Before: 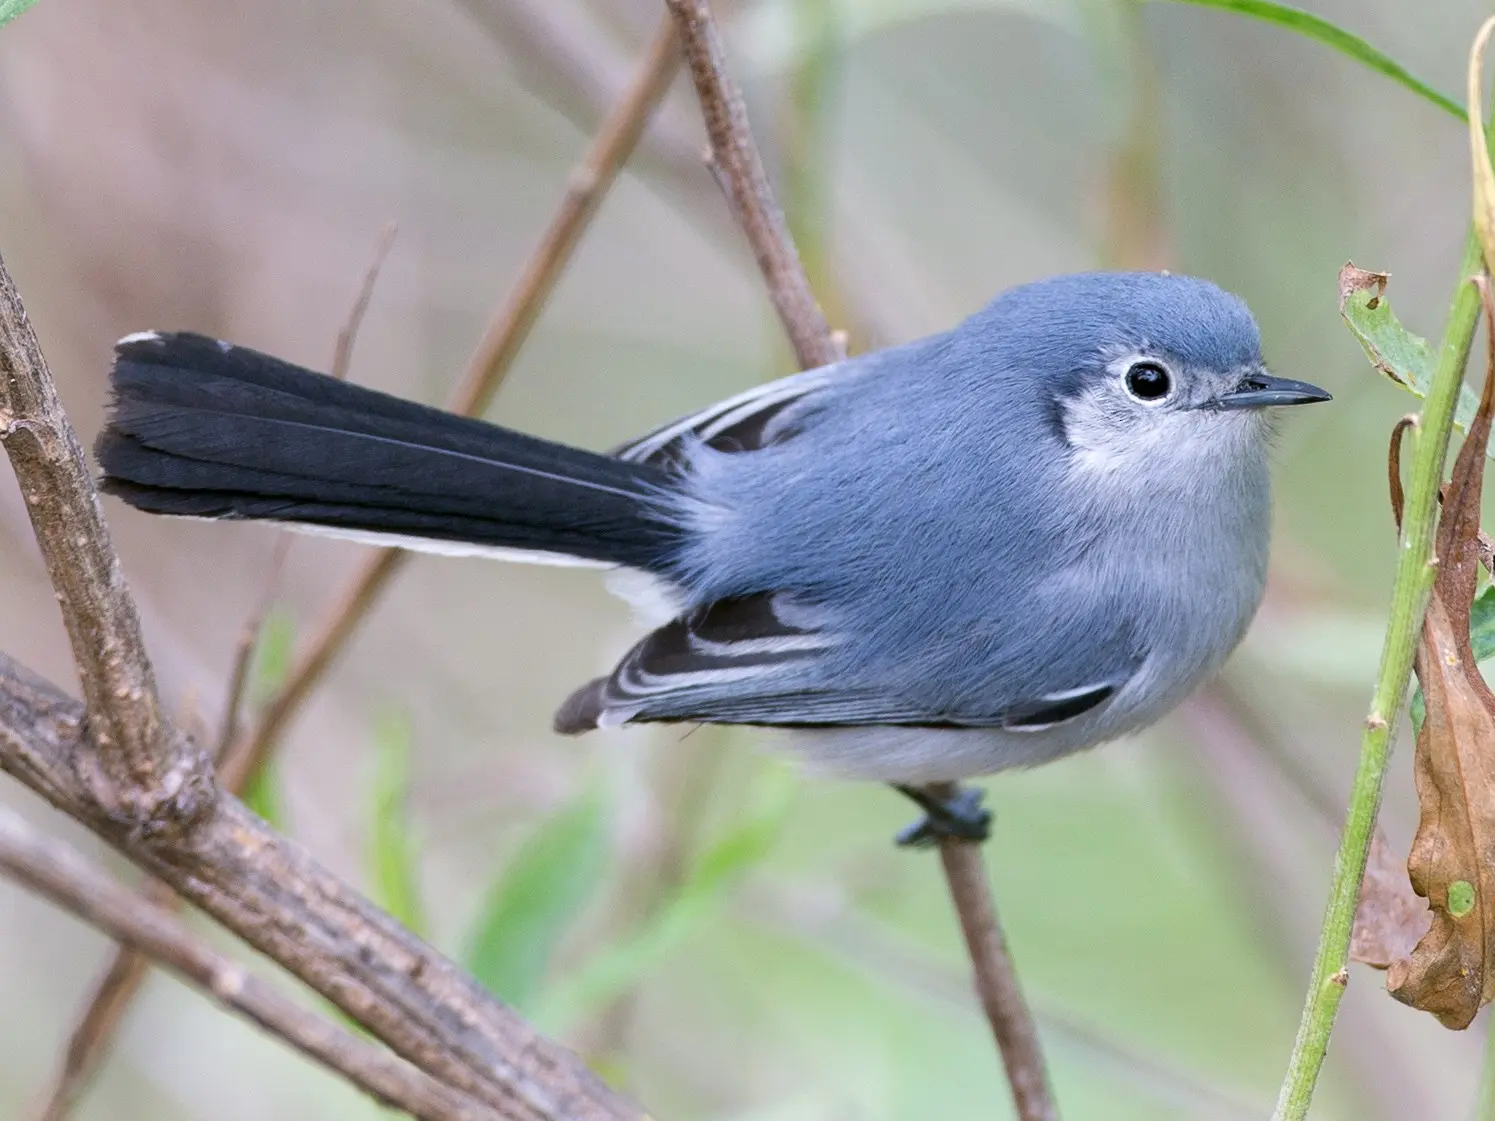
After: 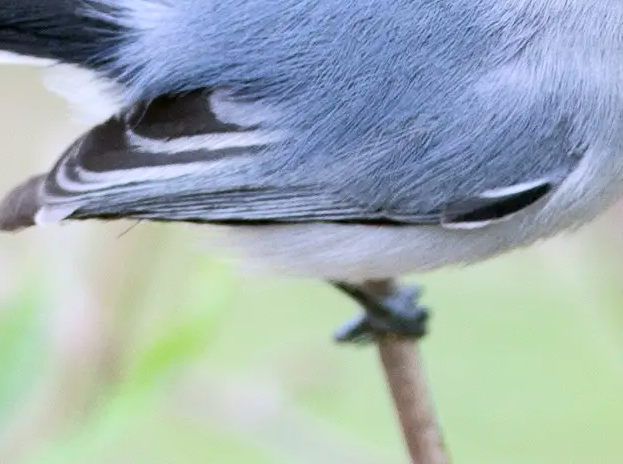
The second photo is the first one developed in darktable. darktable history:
tone curve: curves: ch0 [(0, 0) (0.004, 0.001) (0.133, 0.16) (0.325, 0.399) (0.475, 0.588) (0.832, 0.903) (1, 1)], color space Lab, independent channels, preserve colors none
crop: left 37.655%, top 44.923%, right 20.647%, bottom 13.657%
